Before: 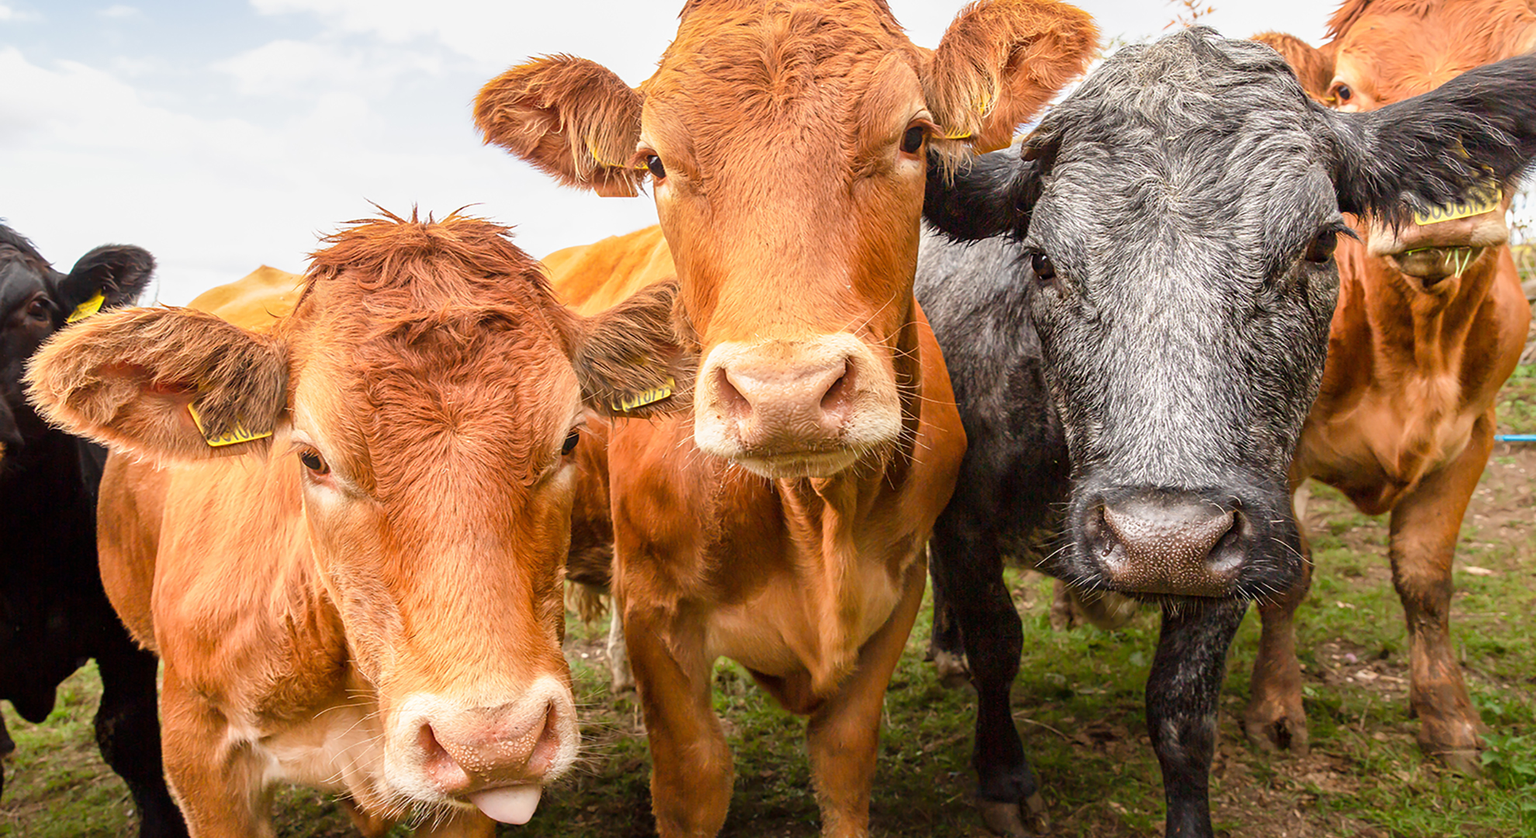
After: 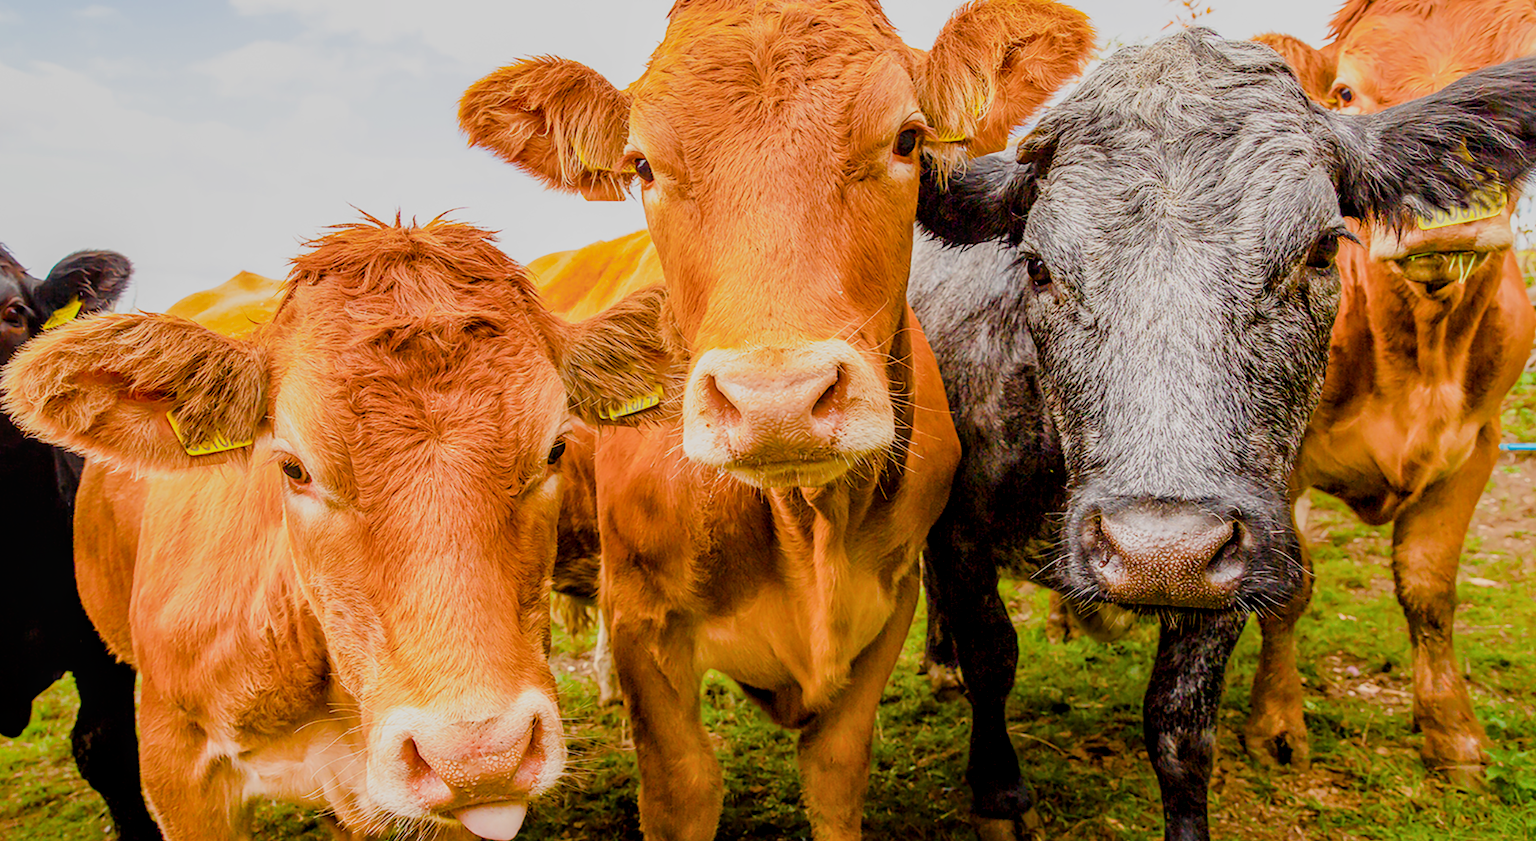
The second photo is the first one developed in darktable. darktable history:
crop: left 1.666%, right 0.288%, bottom 1.511%
filmic rgb: black relative exposure -6.2 EV, white relative exposure 6.95 EV, hardness 2.26
local contrast: on, module defaults
exposure: exposure 0.607 EV, compensate exposure bias true, compensate highlight preservation false
color balance rgb: power › luminance -3.988%, power › hue 142.83°, linear chroma grading › shadows 31.637%, linear chroma grading › global chroma -1.939%, linear chroma grading › mid-tones 4.43%, perceptual saturation grading › global saturation 37.078%, perceptual saturation grading › shadows 35.743%, contrast -9.996%
